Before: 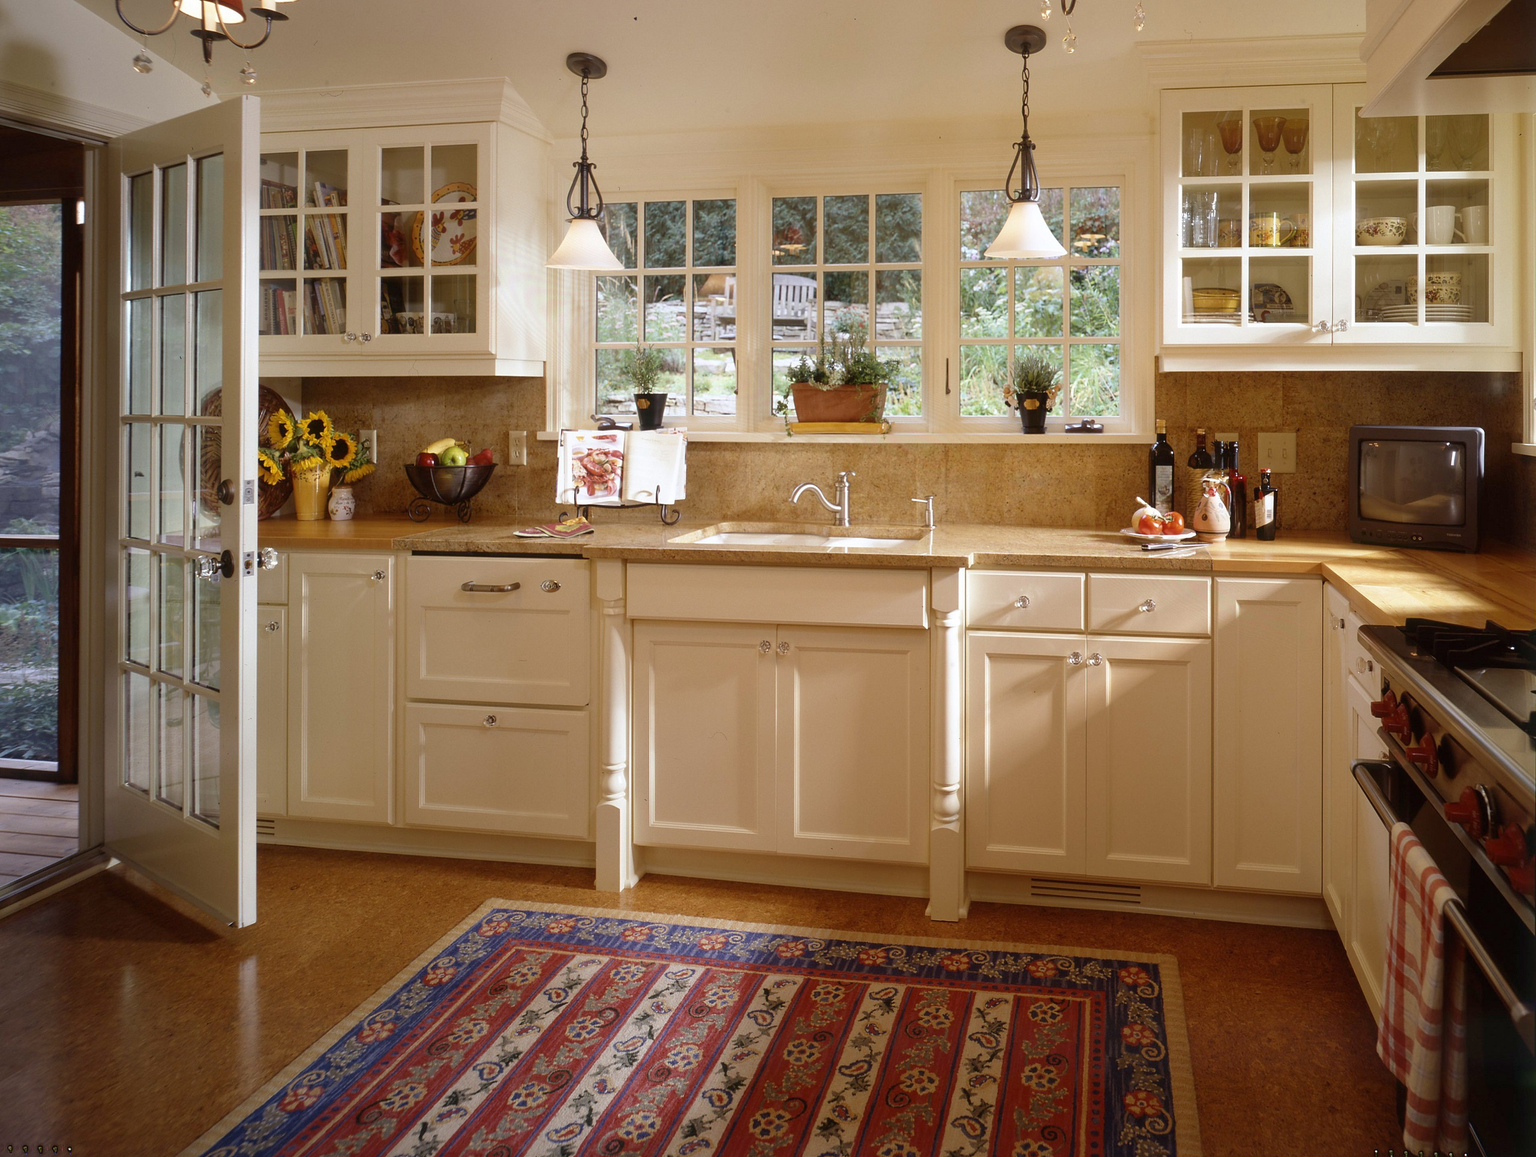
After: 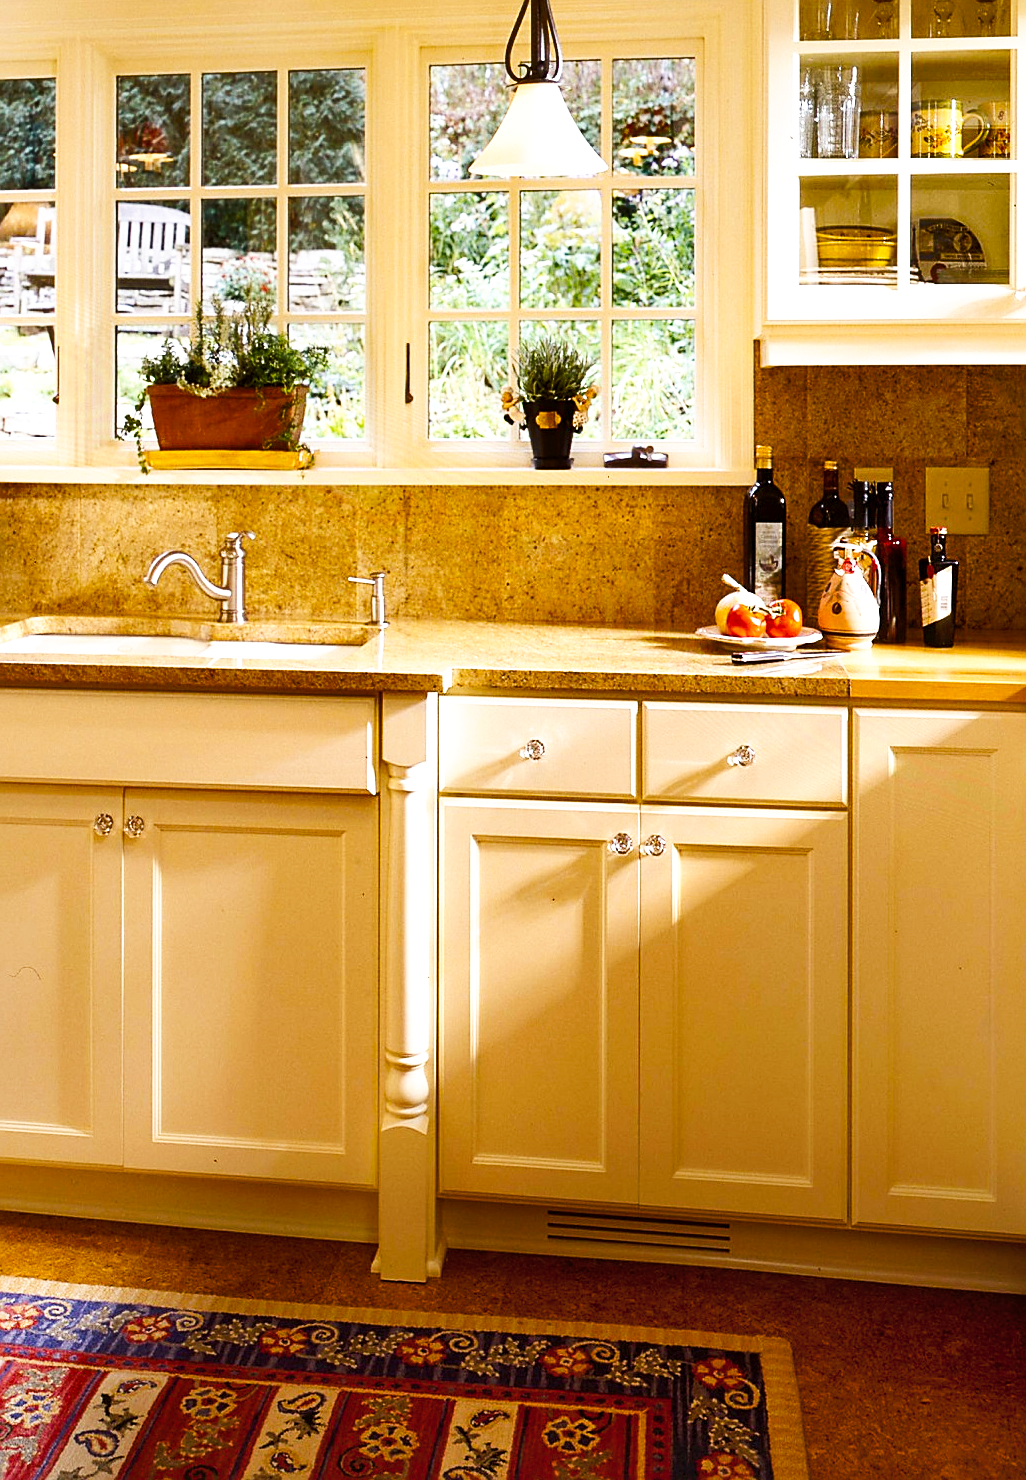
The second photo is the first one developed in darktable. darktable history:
exposure: black level correction 0.006, exposure -0.225 EV, compensate highlight preservation false
tone curve: curves: ch0 [(0, 0) (0.003, 0.011) (0.011, 0.02) (0.025, 0.032) (0.044, 0.046) (0.069, 0.071) (0.1, 0.107) (0.136, 0.144) (0.177, 0.189) (0.224, 0.244) (0.277, 0.309) (0.335, 0.398) (0.399, 0.477) (0.468, 0.583) (0.543, 0.675) (0.623, 0.772) (0.709, 0.855) (0.801, 0.926) (0.898, 0.979) (1, 1)], preserve colors none
crop: left 45.766%, top 13.184%, right 14.118%, bottom 10.074%
sharpen: on, module defaults
color balance rgb: perceptual saturation grading › global saturation 25.201%, global vibrance 9.73%
tone equalizer: -8 EV 0.001 EV, -7 EV -0.002 EV, -6 EV 0.004 EV, -5 EV -0.059 EV, -4 EV -0.139 EV, -3 EV -0.185 EV, -2 EV 0.269 EV, -1 EV 0.708 EV, +0 EV 0.517 EV
shadows and highlights: soften with gaussian
